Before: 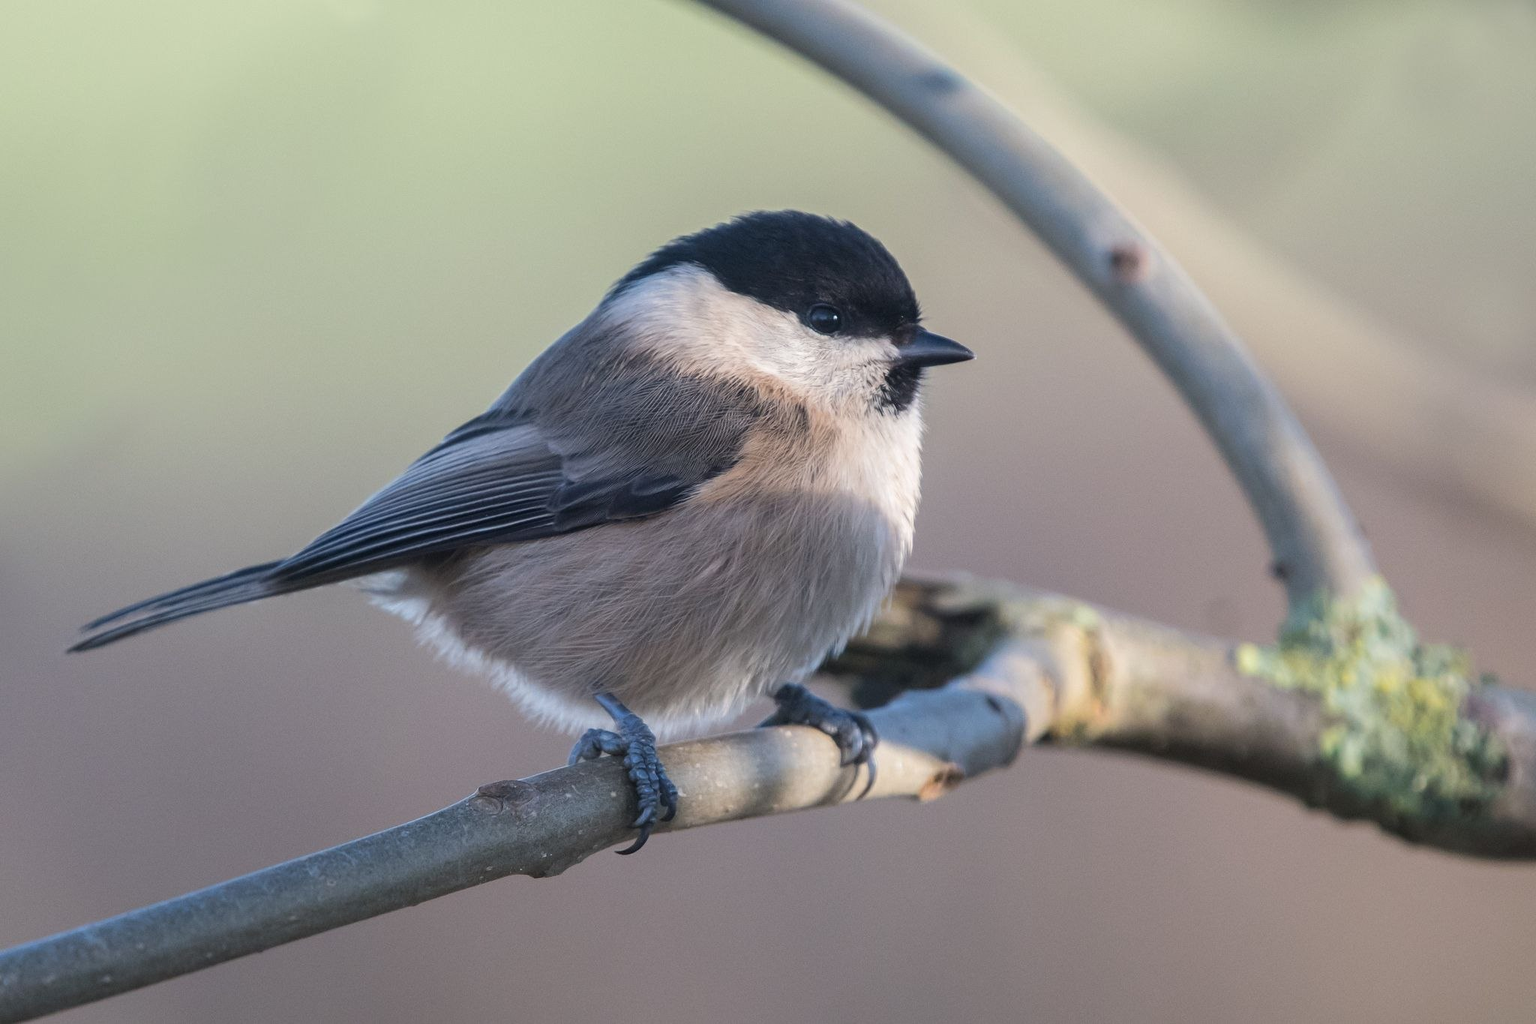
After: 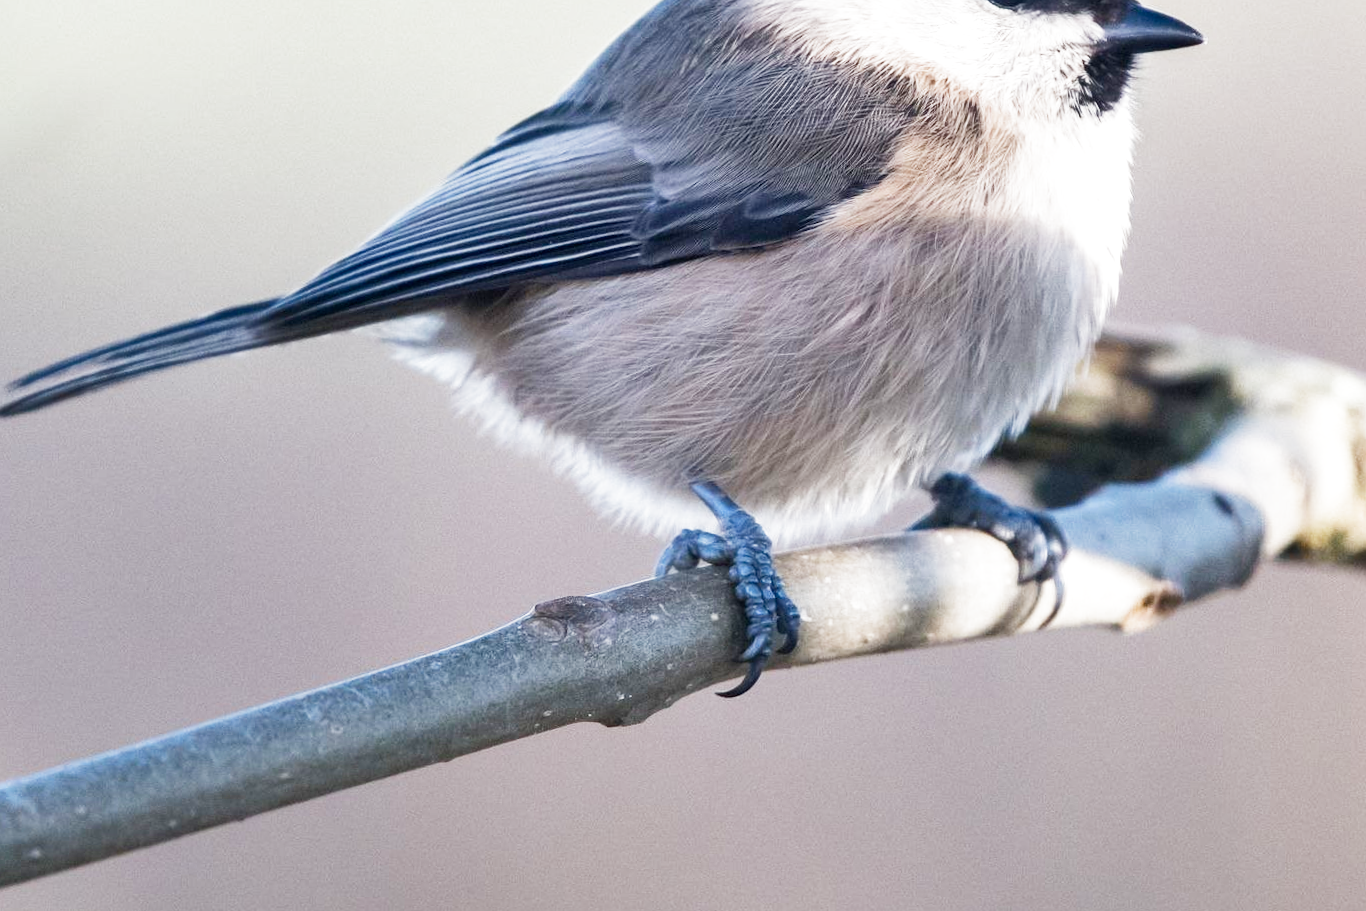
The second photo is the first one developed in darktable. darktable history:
crop and rotate: angle -0.82°, left 3.85%, top 31.828%, right 27.992%
filmic rgb: middle gray luminance 12.74%, black relative exposure -10.13 EV, white relative exposure 3.47 EV, threshold 6 EV, target black luminance 0%, hardness 5.74, latitude 44.69%, contrast 1.221, highlights saturation mix 5%, shadows ↔ highlights balance 26.78%, add noise in highlights 0, preserve chrominance no, color science v3 (2019), use custom middle-gray values true, iterations of high-quality reconstruction 0, contrast in highlights soft, enable highlight reconstruction true
exposure: exposure 0.781 EV, compensate highlight preservation false
shadows and highlights: shadows 53, soften with gaussian
